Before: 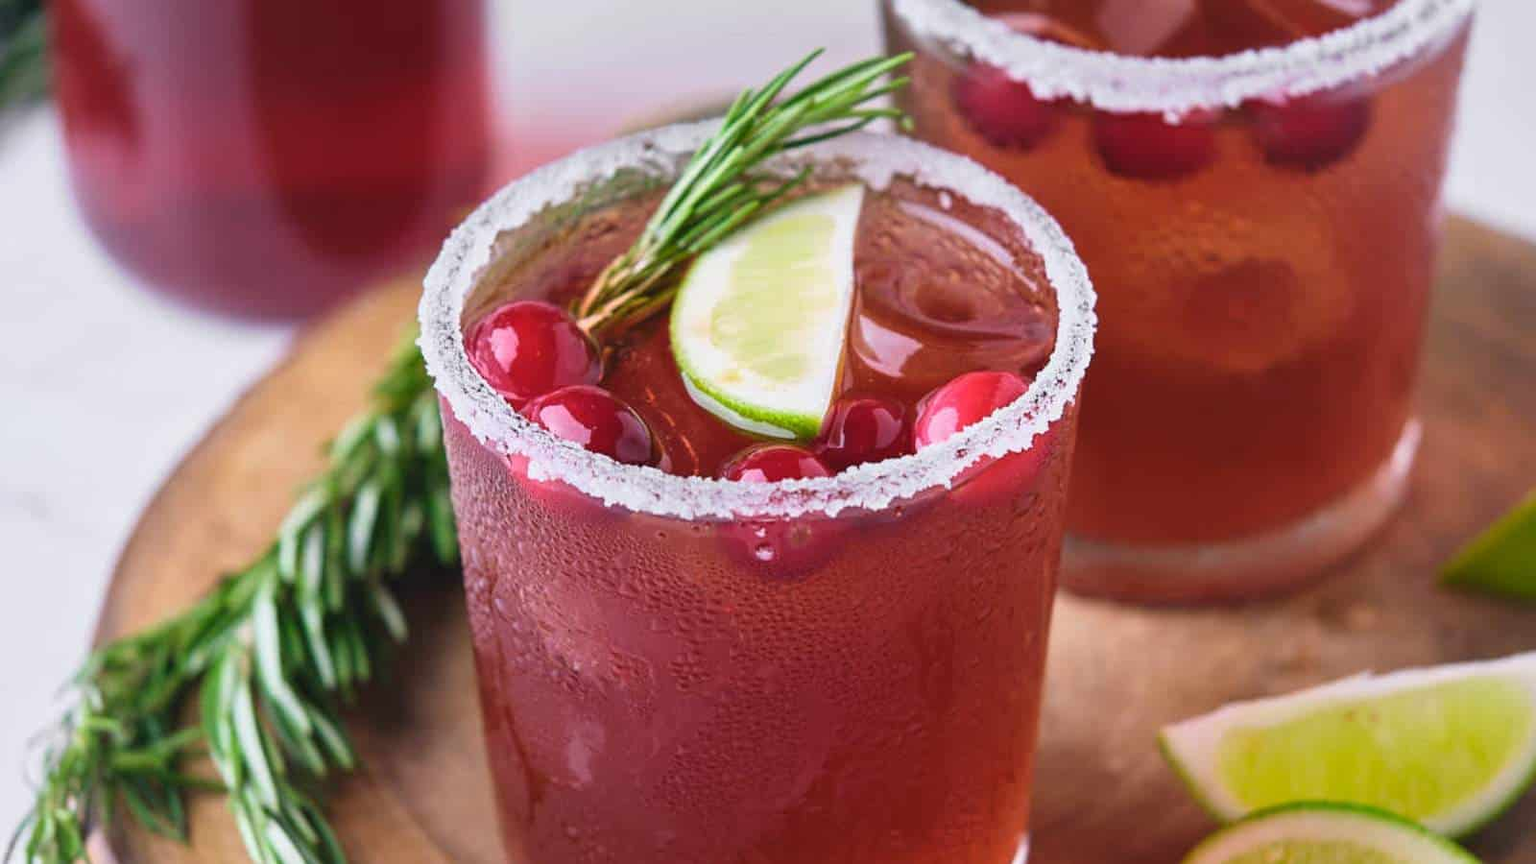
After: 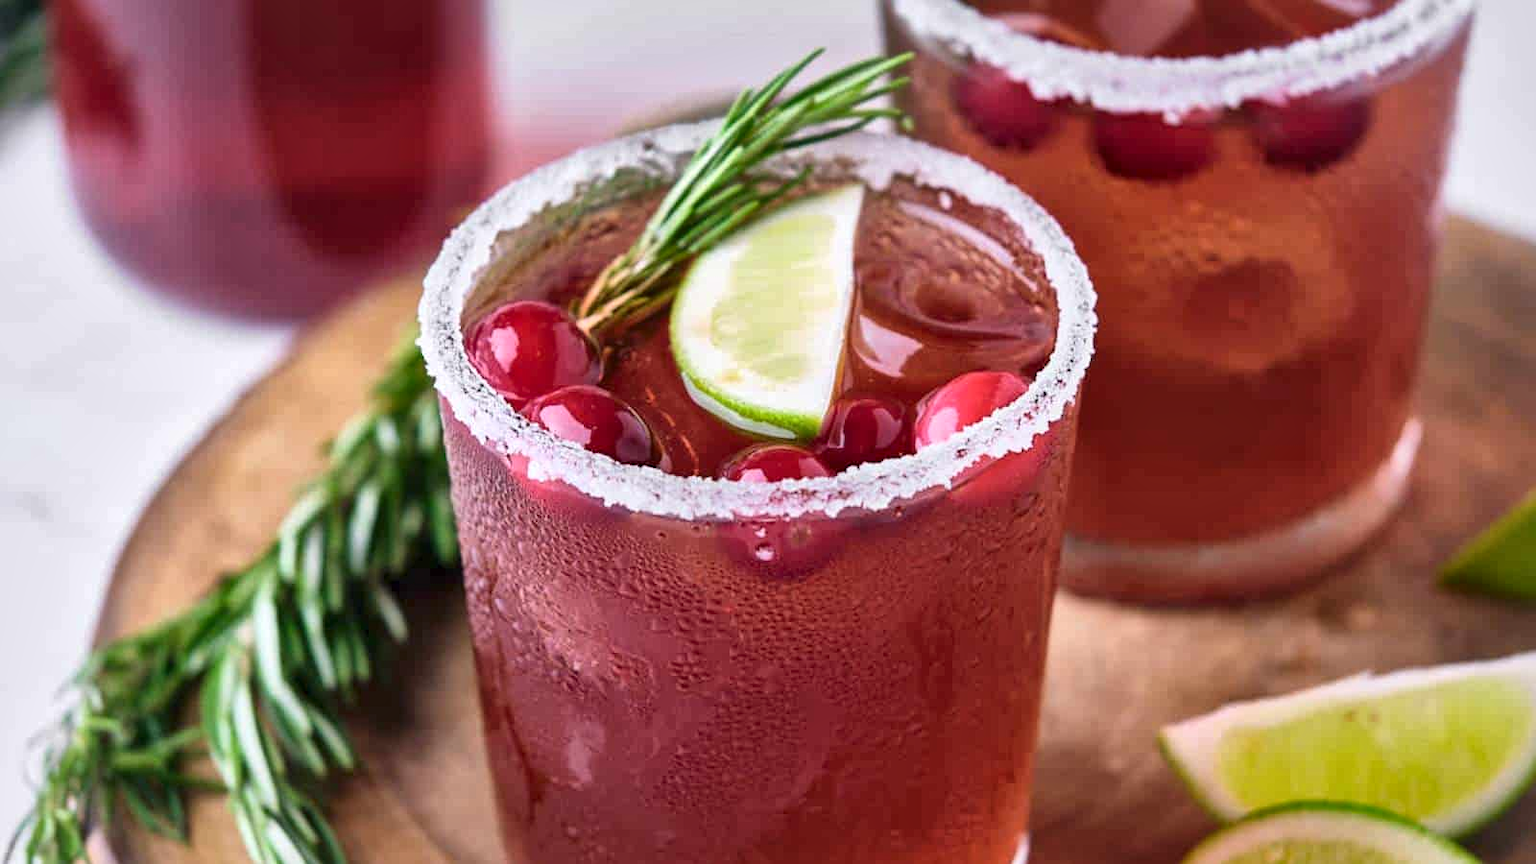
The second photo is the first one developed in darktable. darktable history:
local contrast: mode bilateral grid, contrast 20, coarseness 50, detail 171%, midtone range 0.2
exposure: compensate highlight preservation false
